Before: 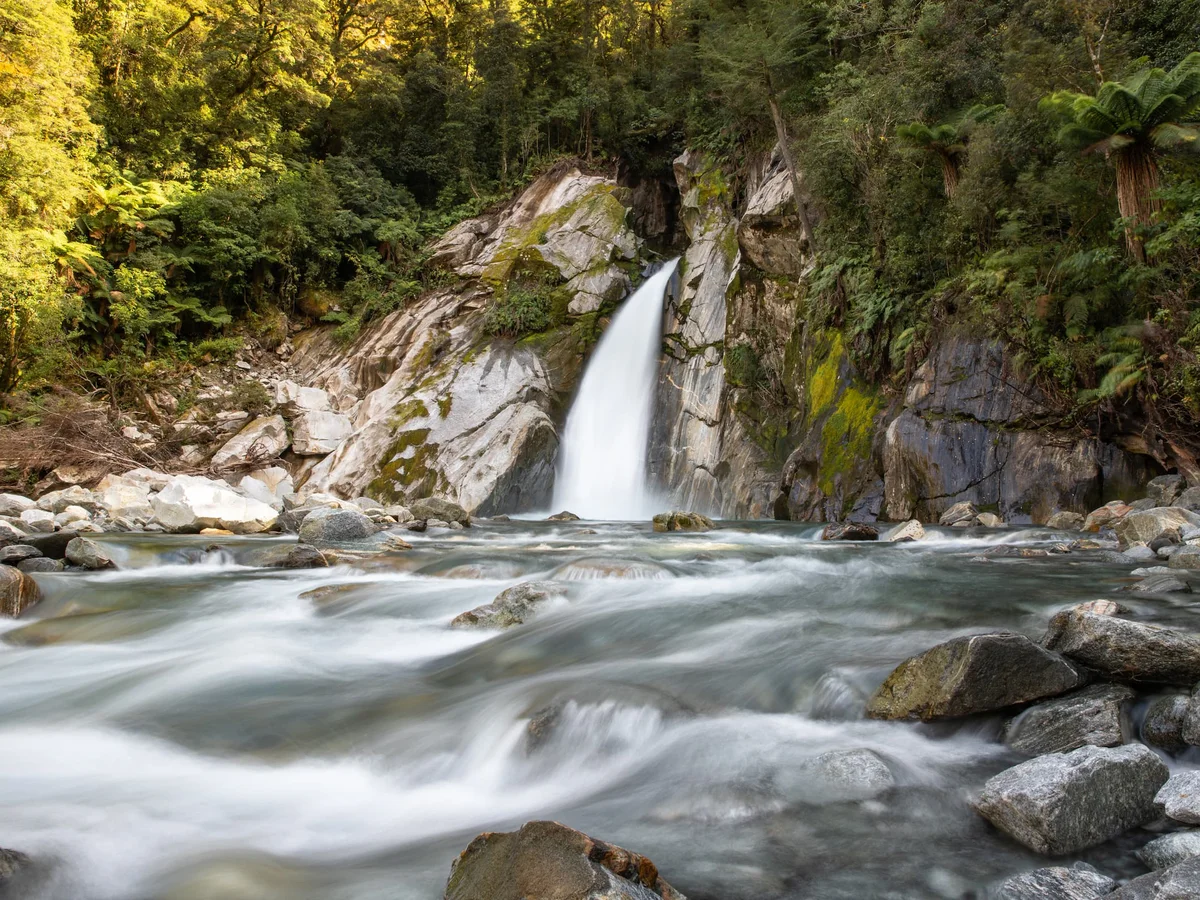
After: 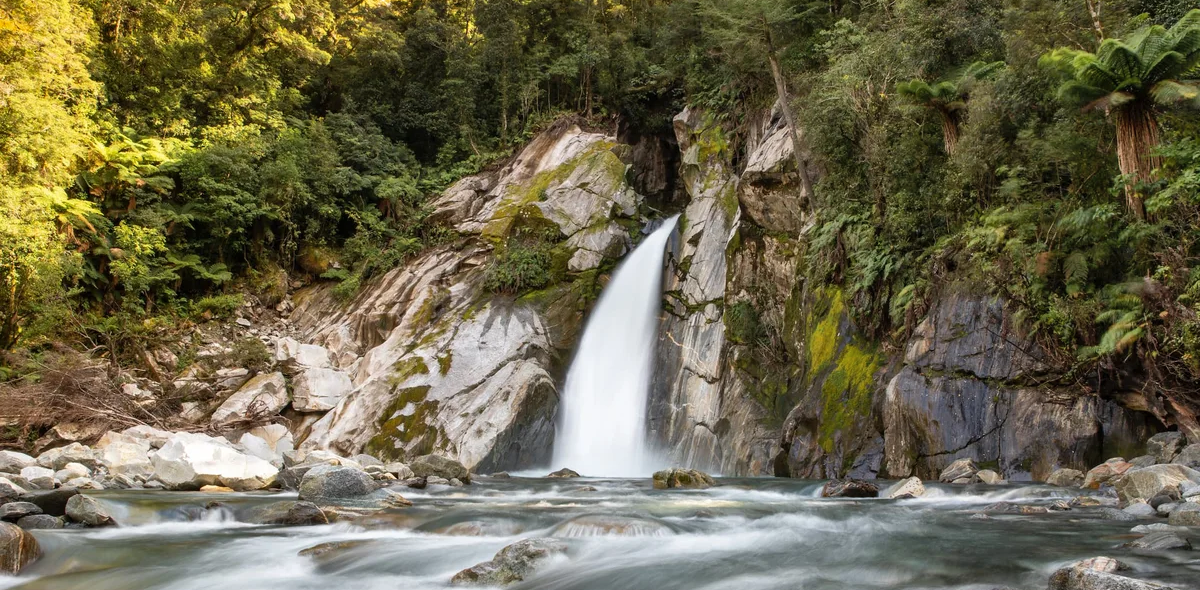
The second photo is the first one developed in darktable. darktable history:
crop and rotate: top 4.848%, bottom 29.503%
shadows and highlights: low approximation 0.01, soften with gaussian
